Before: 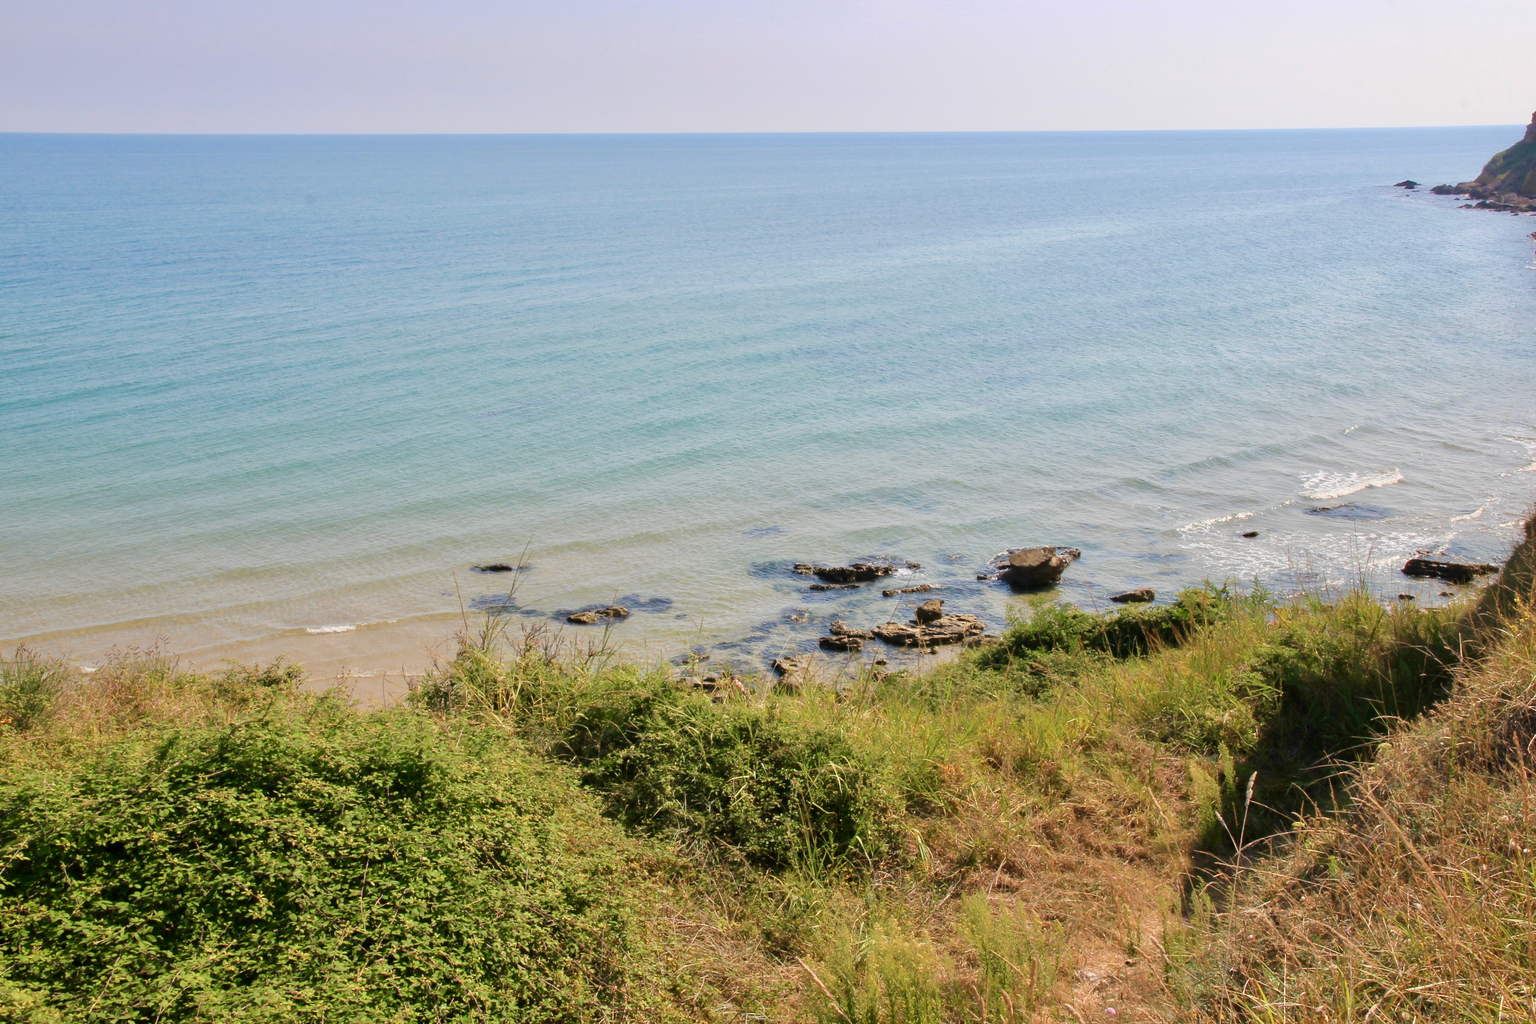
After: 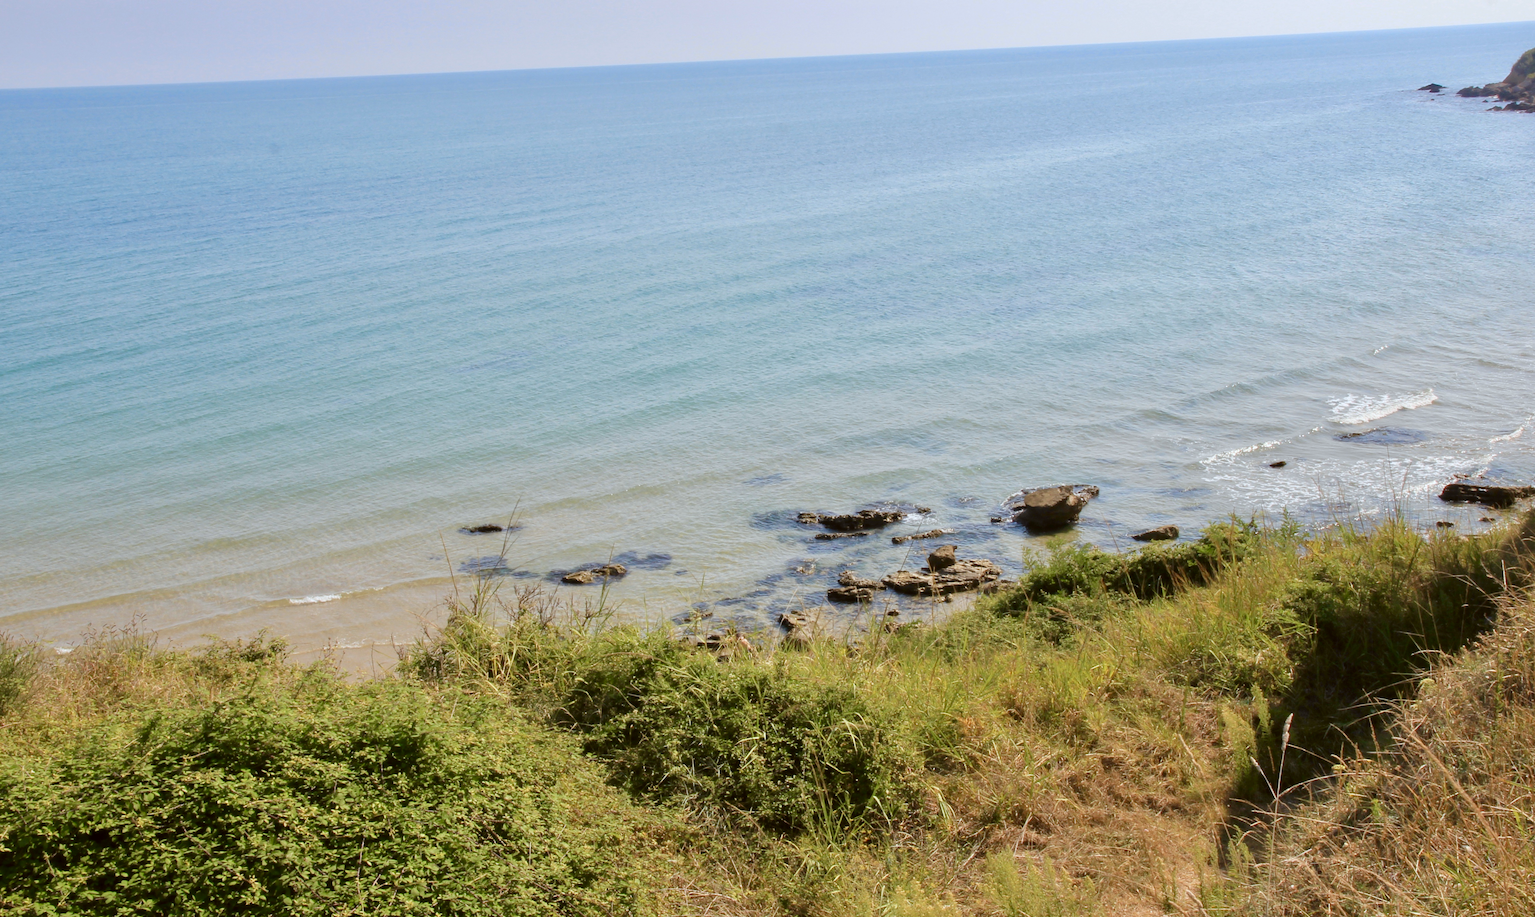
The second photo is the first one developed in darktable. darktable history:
color contrast: green-magenta contrast 0.81
rotate and perspective: rotation -2.12°, lens shift (vertical) 0.009, lens shift (horizontal) -0.008, automatic cropping original format, crop left 0.036, crop right 0.964, crop top 0.05, crop bottom 0.959
crop and rotate: top 5.609%, bottom 5.609%
color correction: highlights a* -3.28, highlights b* -6.24, shadows a* 3.1, shadows b* 5.19
